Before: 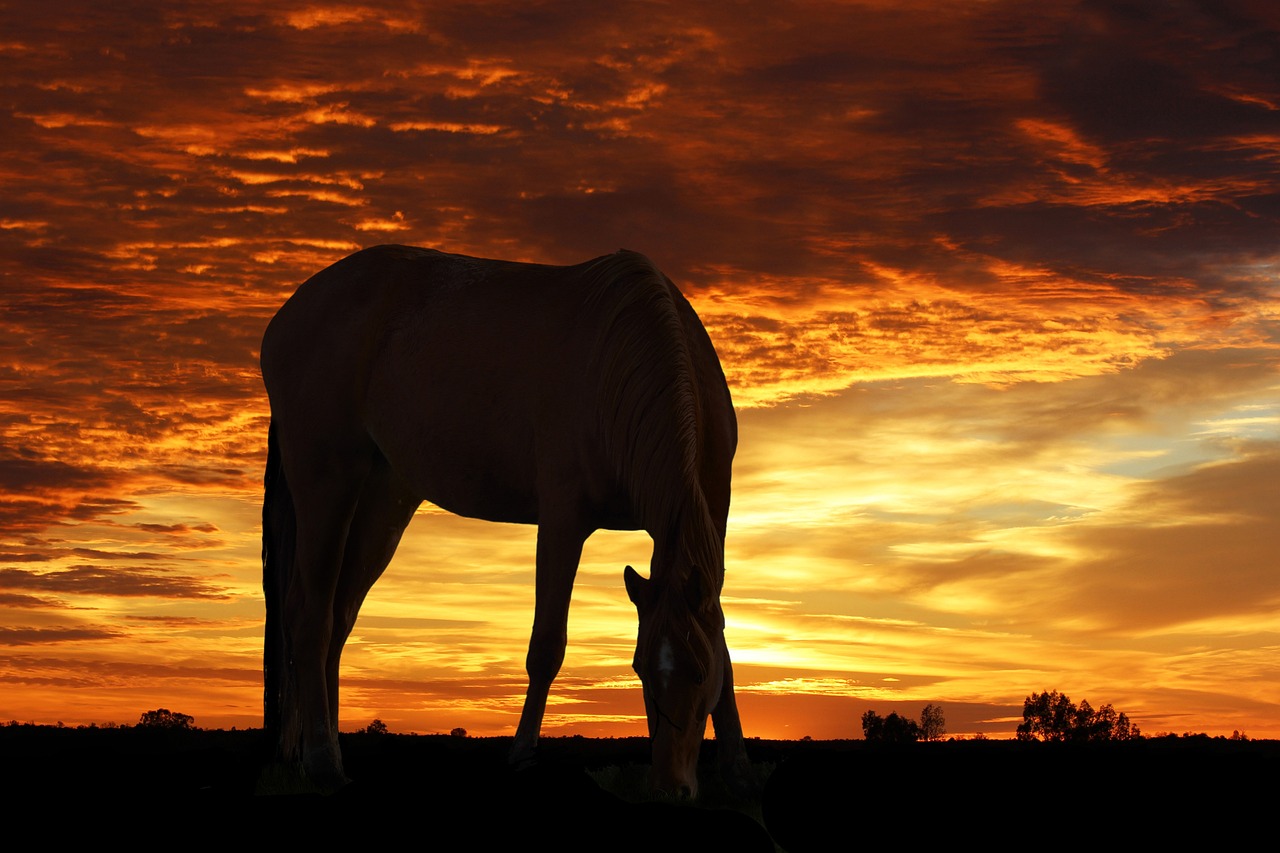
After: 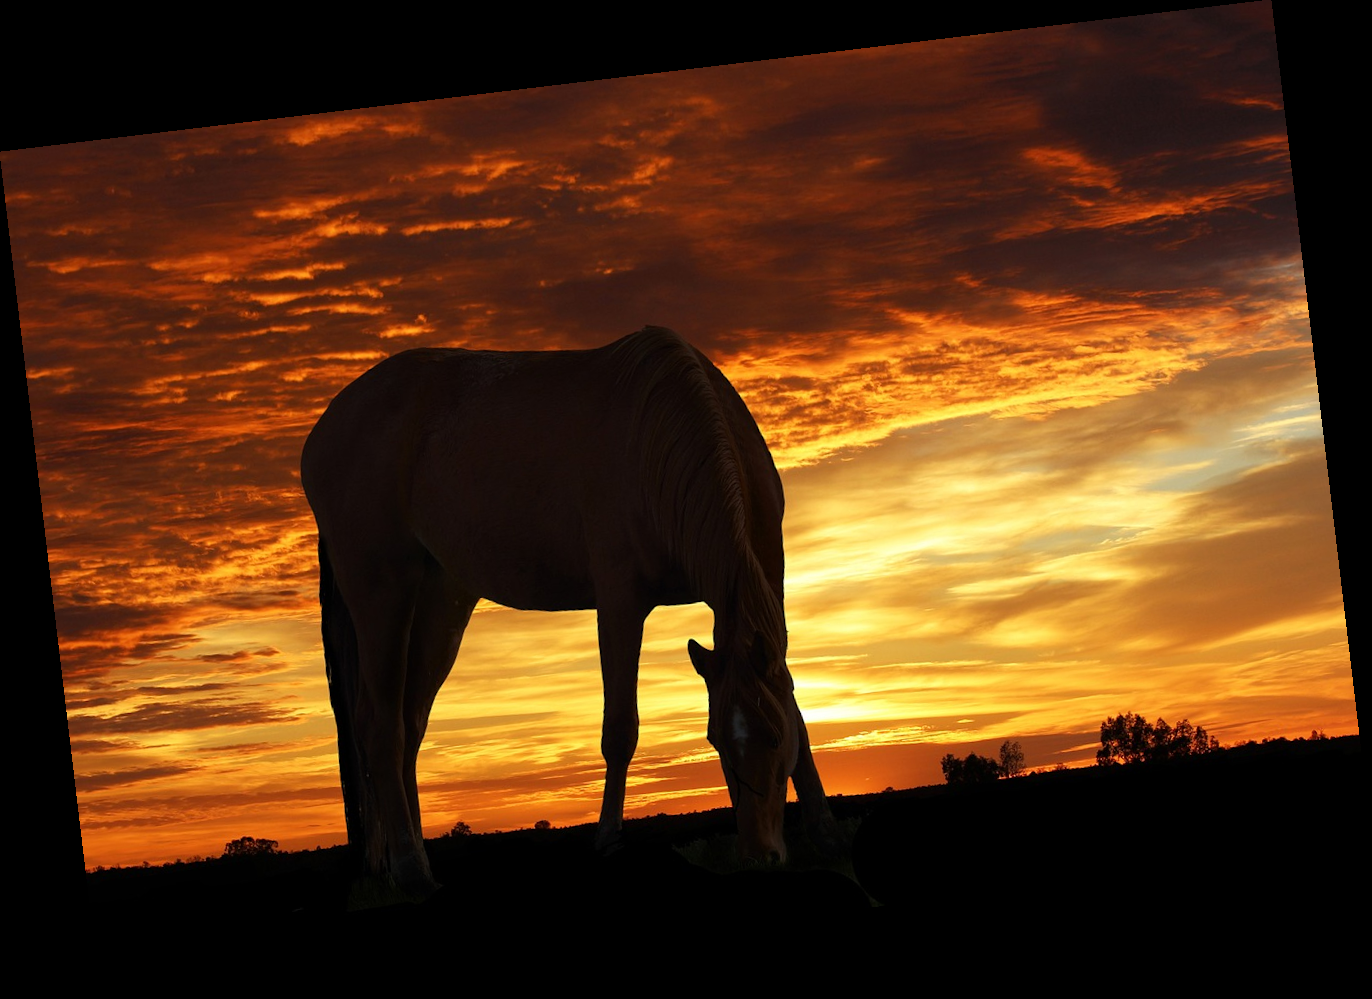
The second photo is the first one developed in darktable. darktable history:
white balance: red 1, blue 1
rotate and perspective: rotation -6.83°, automatic cropping off
